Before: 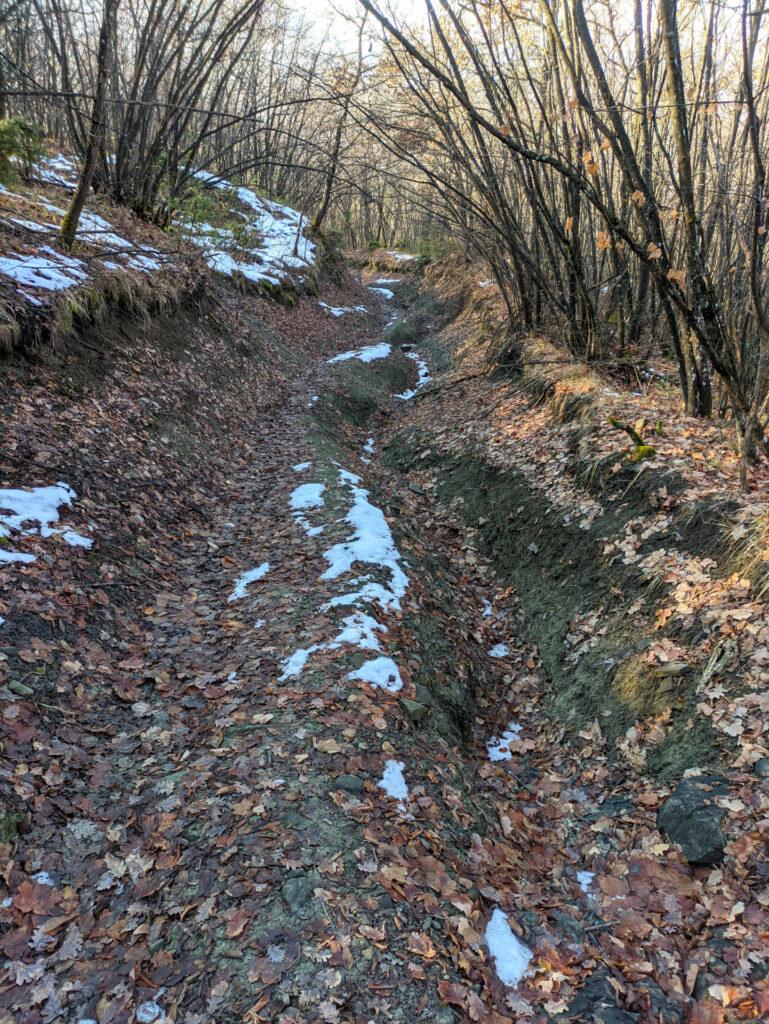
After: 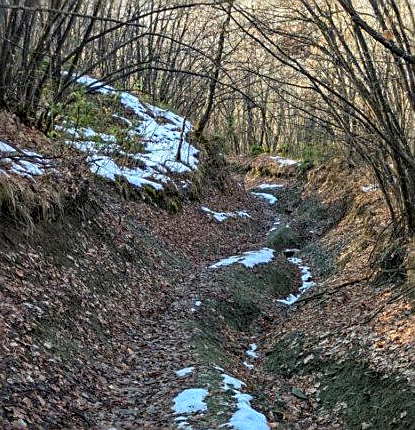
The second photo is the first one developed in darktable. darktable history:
haze removal: strength 0.394, distance 0.22, compatibility mode true, adaptive false
sharpen: on, module defaults
crop: left 15.228%, top 9.316%, right 30.687%, bottom 48.66%
